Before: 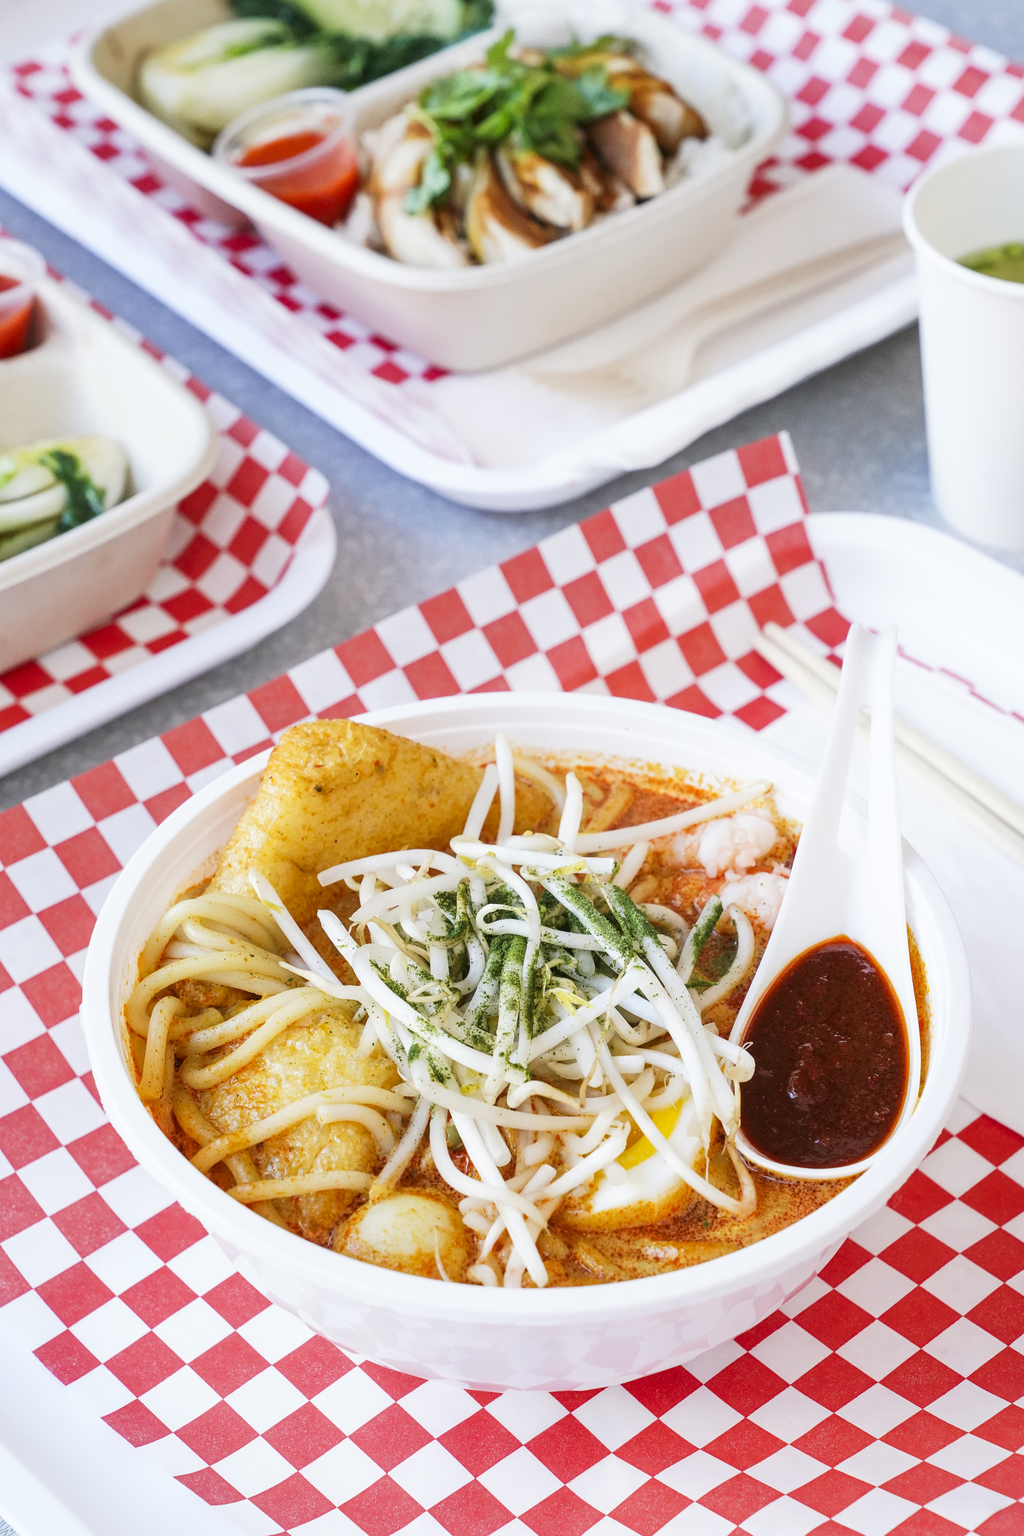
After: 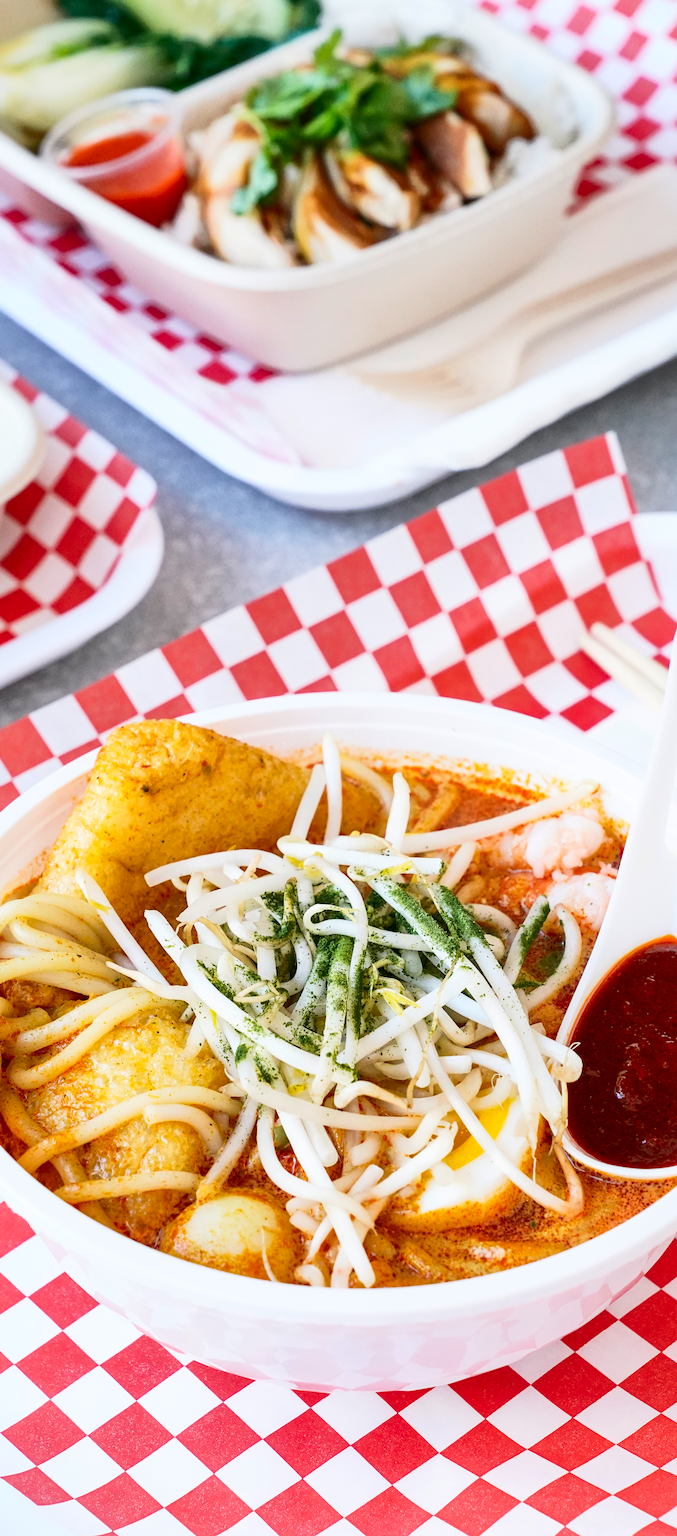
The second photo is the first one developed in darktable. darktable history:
crop: left 16.932%, right 16.913%
shadows and highlights: on, module defaults
contrast brightness saturation: contrast 0.292
